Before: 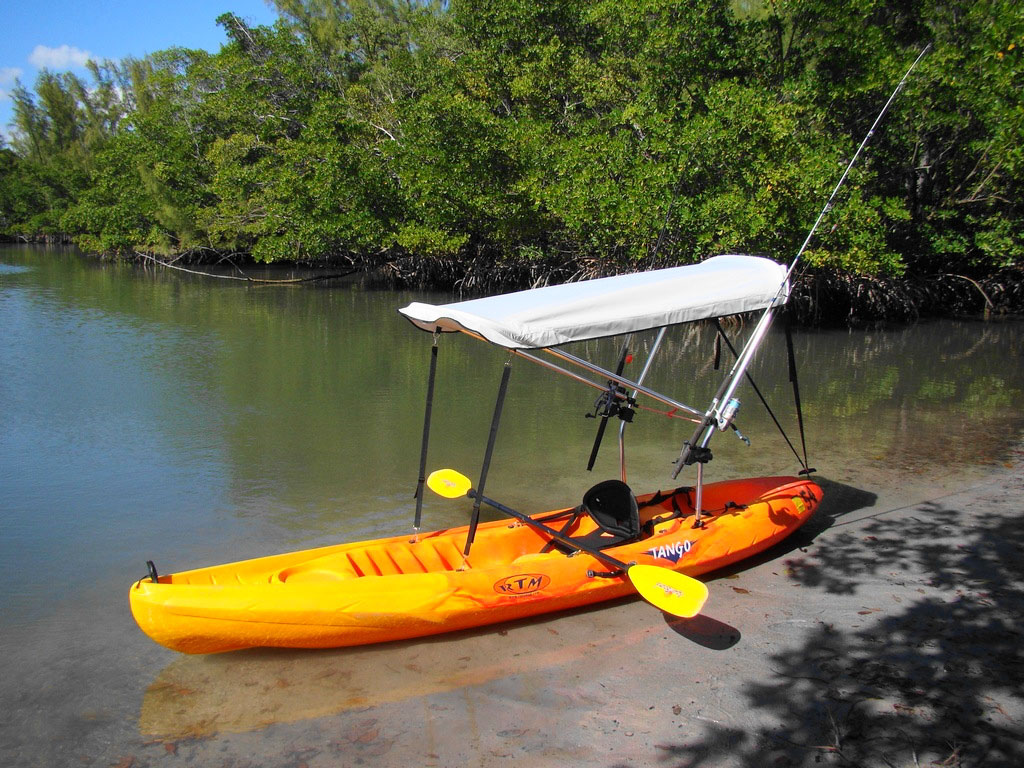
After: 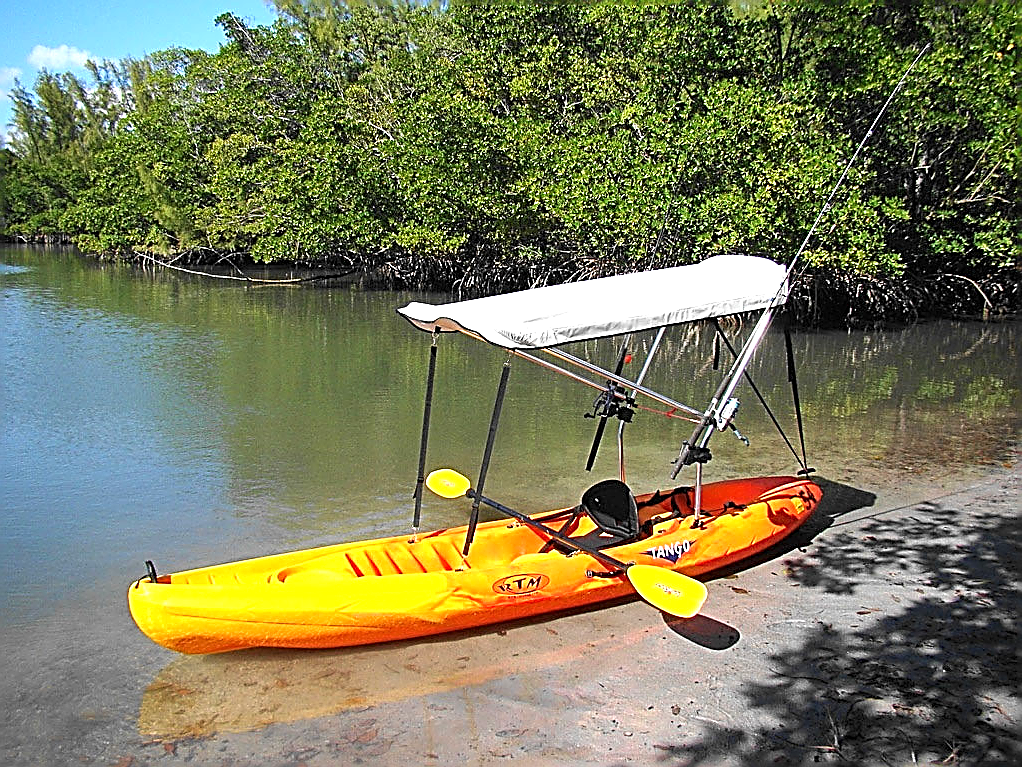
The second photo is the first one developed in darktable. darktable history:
exposure: black level correction 0, exposure 0.695 EV, compensate highlight preservation false
sharpen: amount 1.843
crop: left 0.179%
